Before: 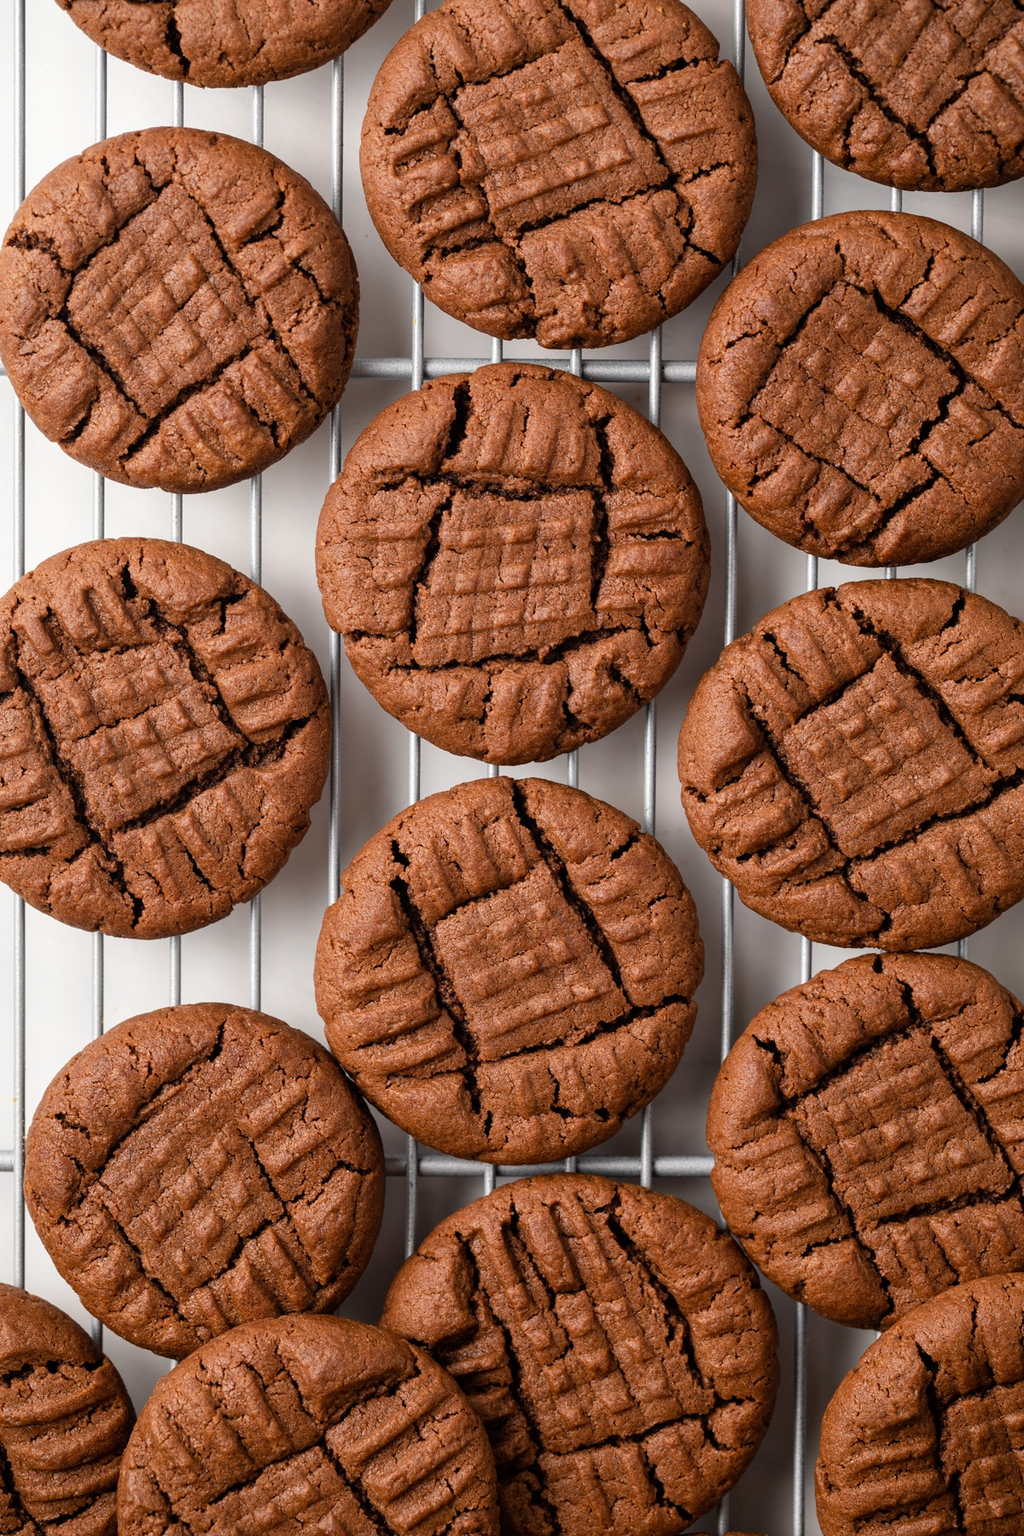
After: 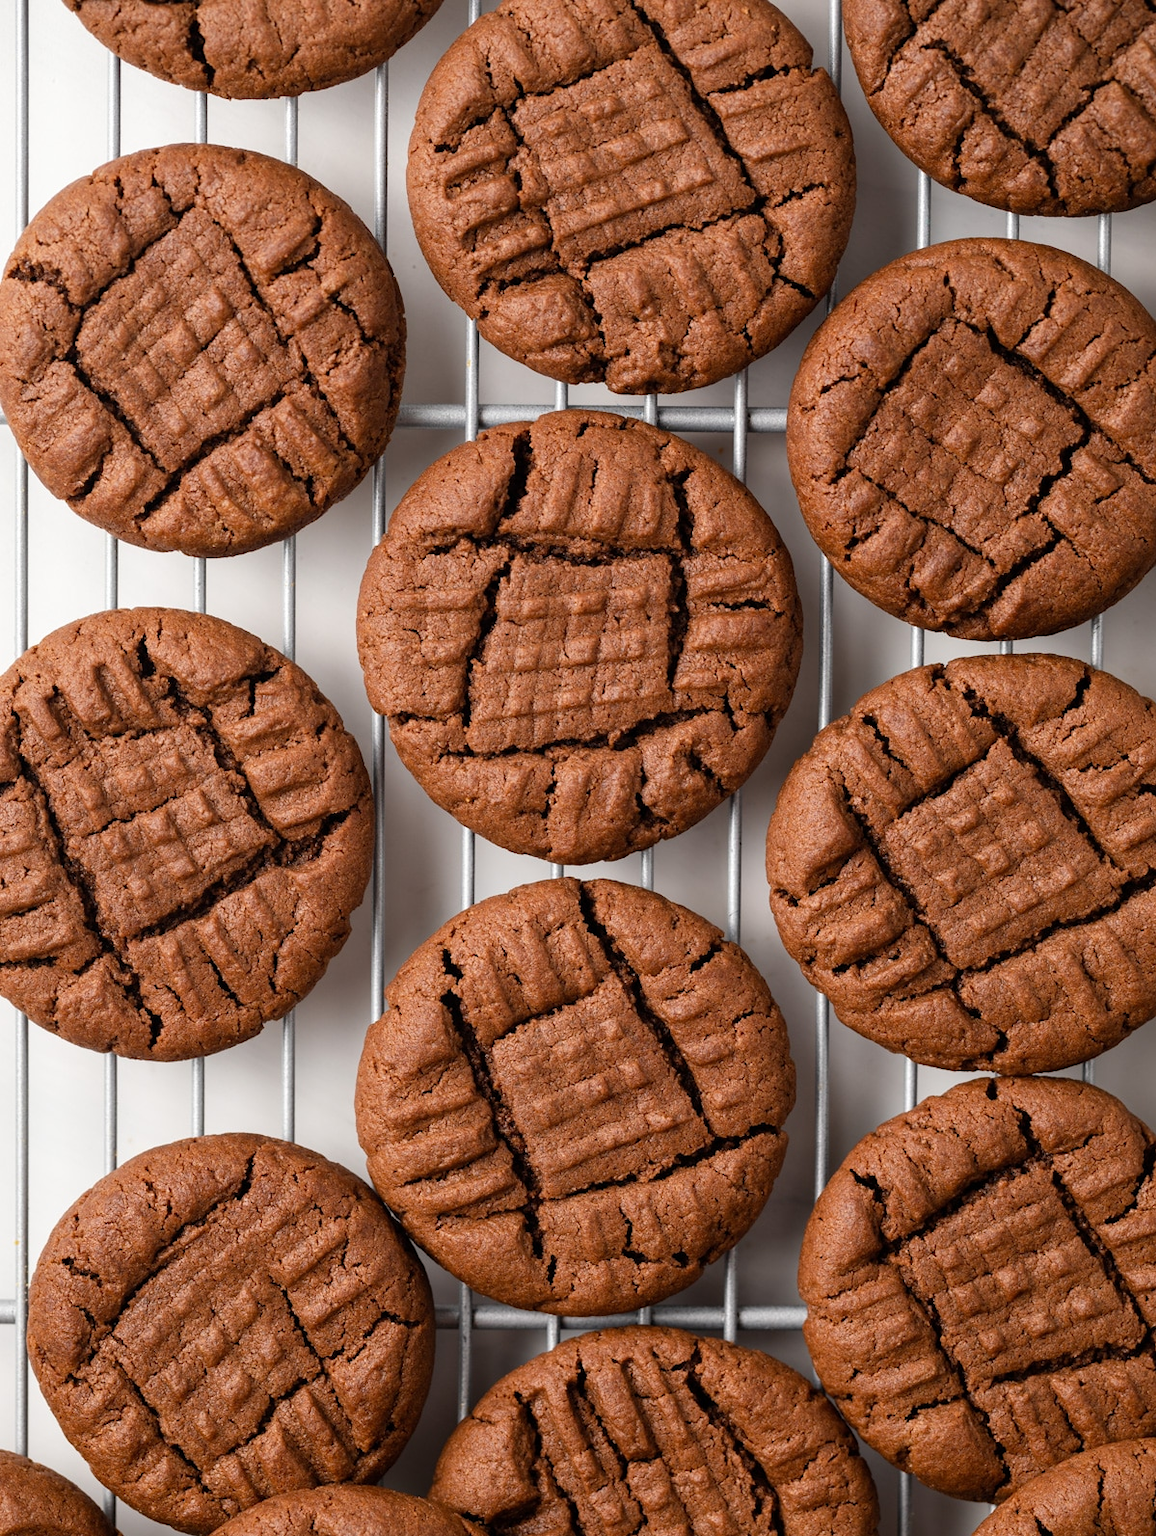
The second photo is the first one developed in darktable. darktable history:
crop and rotate: top 0%, bottom 11.474%
